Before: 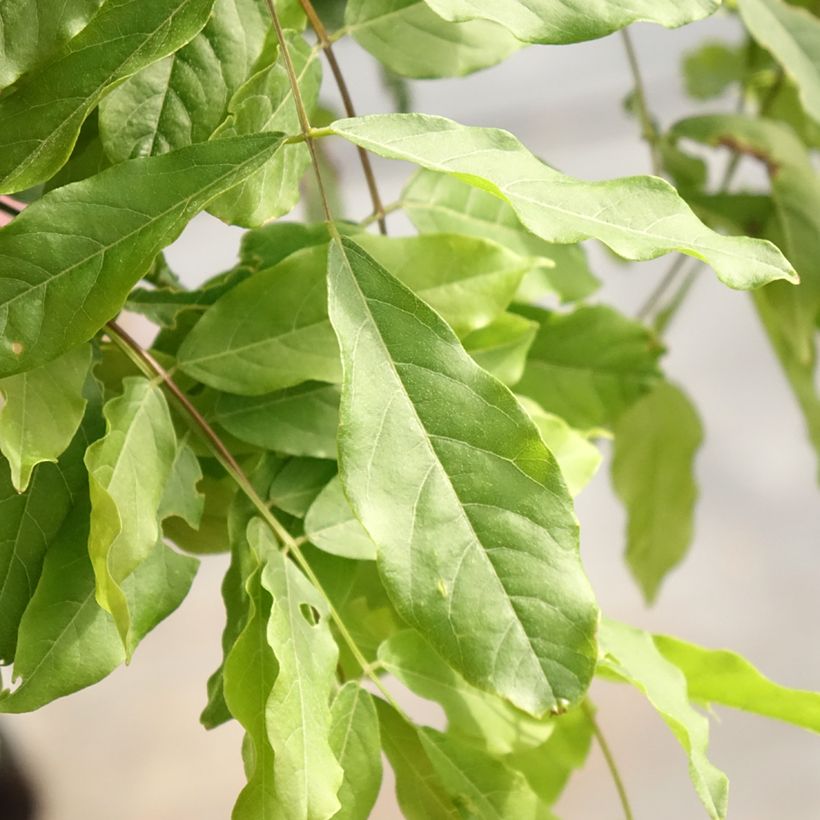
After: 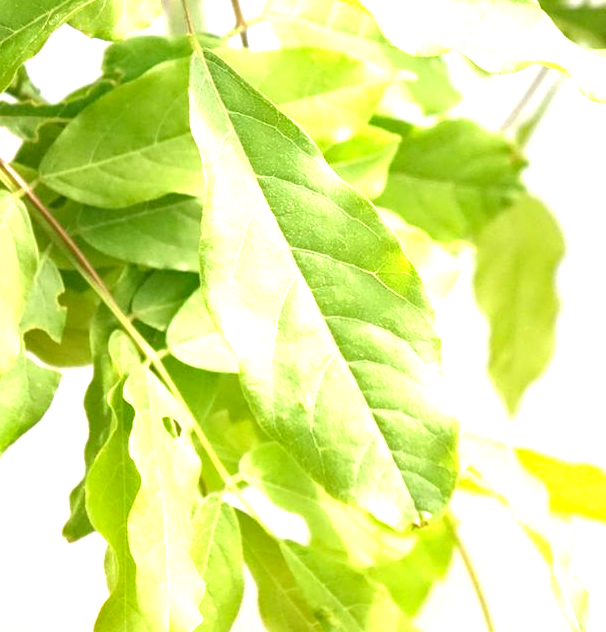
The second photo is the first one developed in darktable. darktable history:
base curve: curves: ch0 [(0, 0) (0.297, 0.298) (1, 1)], preserve colors none
exposure: exposure 1.25 EV, compensate exposure bias true, compensate highlight preservation false
crop: left 16.871%, top 22.857%, right 9.116%
haze removal: compatibility mode true, adaptive false
